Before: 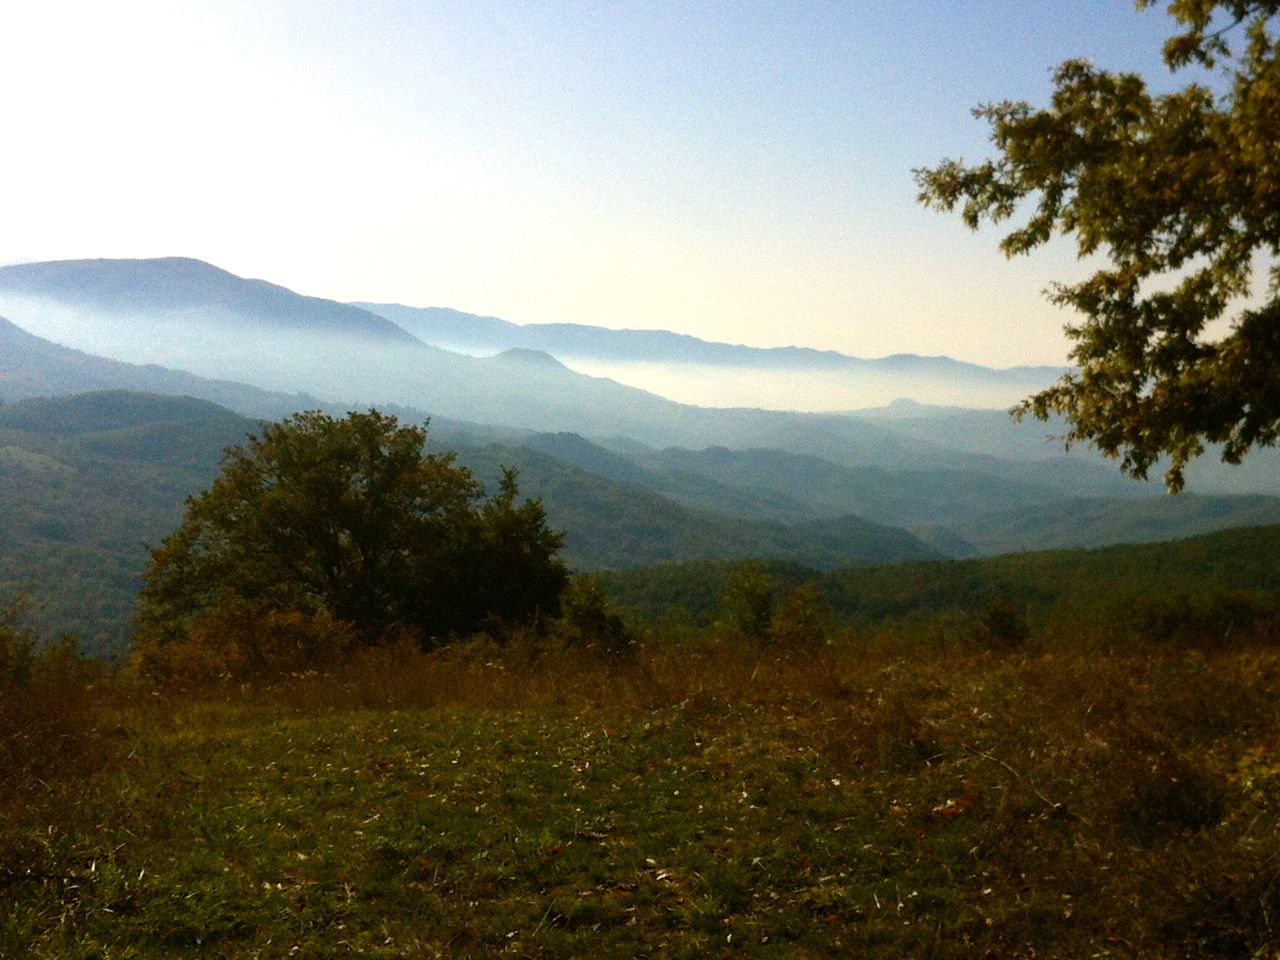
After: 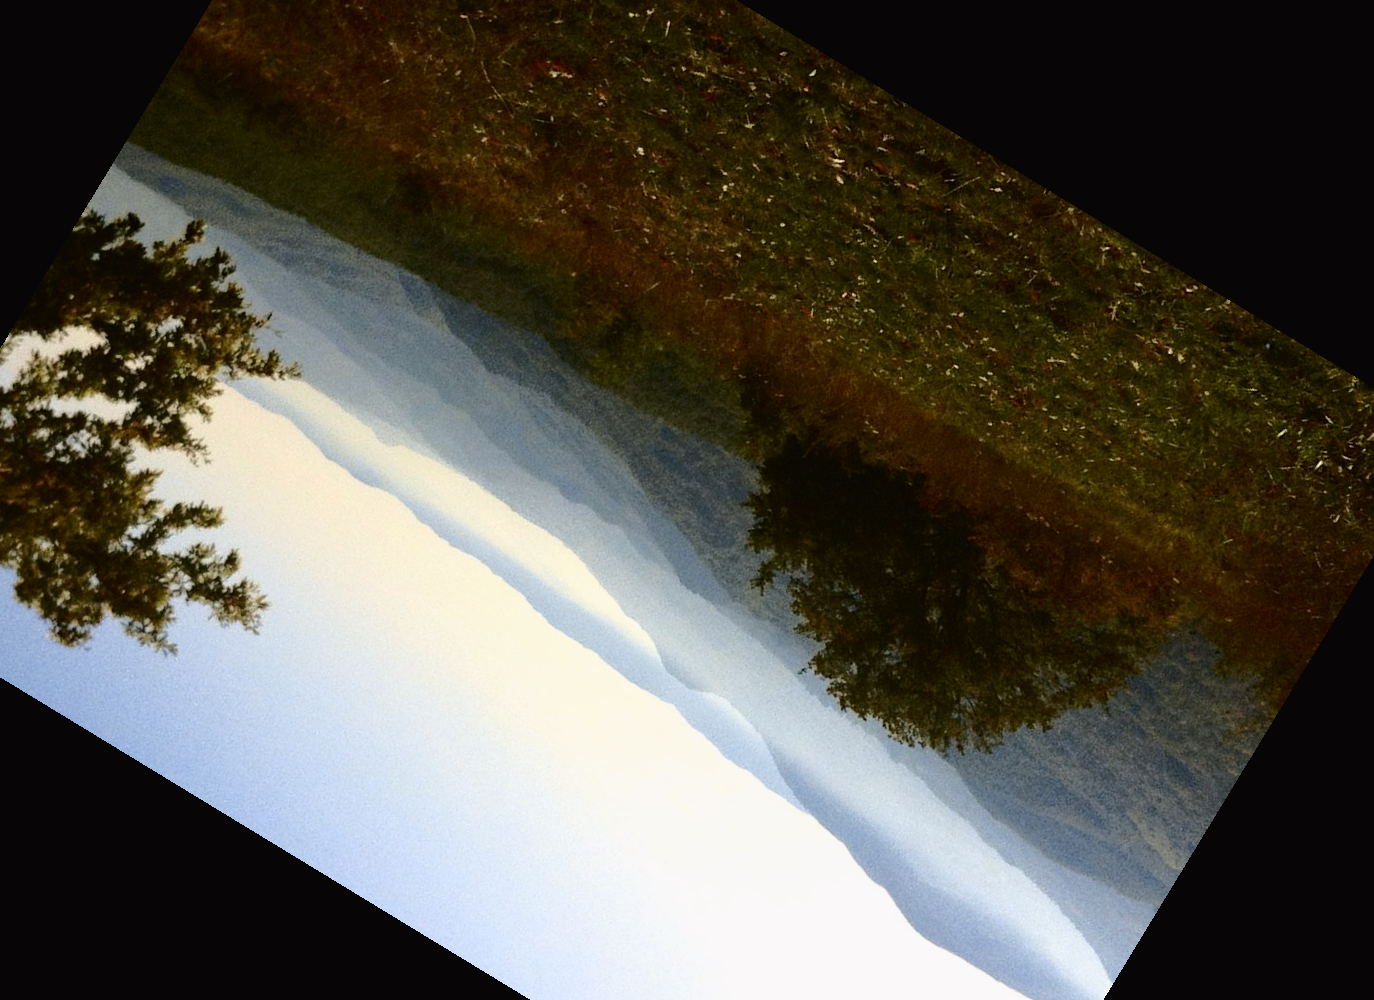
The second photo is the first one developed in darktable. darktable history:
tone curve: curves: ch0 [(0.003, 0.015) (0.104, 0.07) (0.239, 0.201) (0.327, 0.317) (0.401, 0.443) (0.495, 0.55) (0.65, 0.68) (0.832, 0.858) (1, 0.977)]; ch1 [(0, 0) (0.161, 0.092) (0.35, 0.33) (0.379, 0.401) (0.447, 0.476) (0.495, 0.499) (0.515, 0.518) (0.55, 0.557) (0.621, 0.615) (0.718, 0.734) (1, 1)]; ch2 [(0, 0) (0.359, 0.372) (0.437, 0.437) (0.502, 0.501) (0.534, 0.537) (0.599, 0.586) (1, 1)], color space Lab, independent channels, preserve colors none
haze removal: compatibility mode true, adaptive false
crop and rotate: angle 148.68°, left 9.111%, top 15.603%, right 4.588%, bottom 17.041%
